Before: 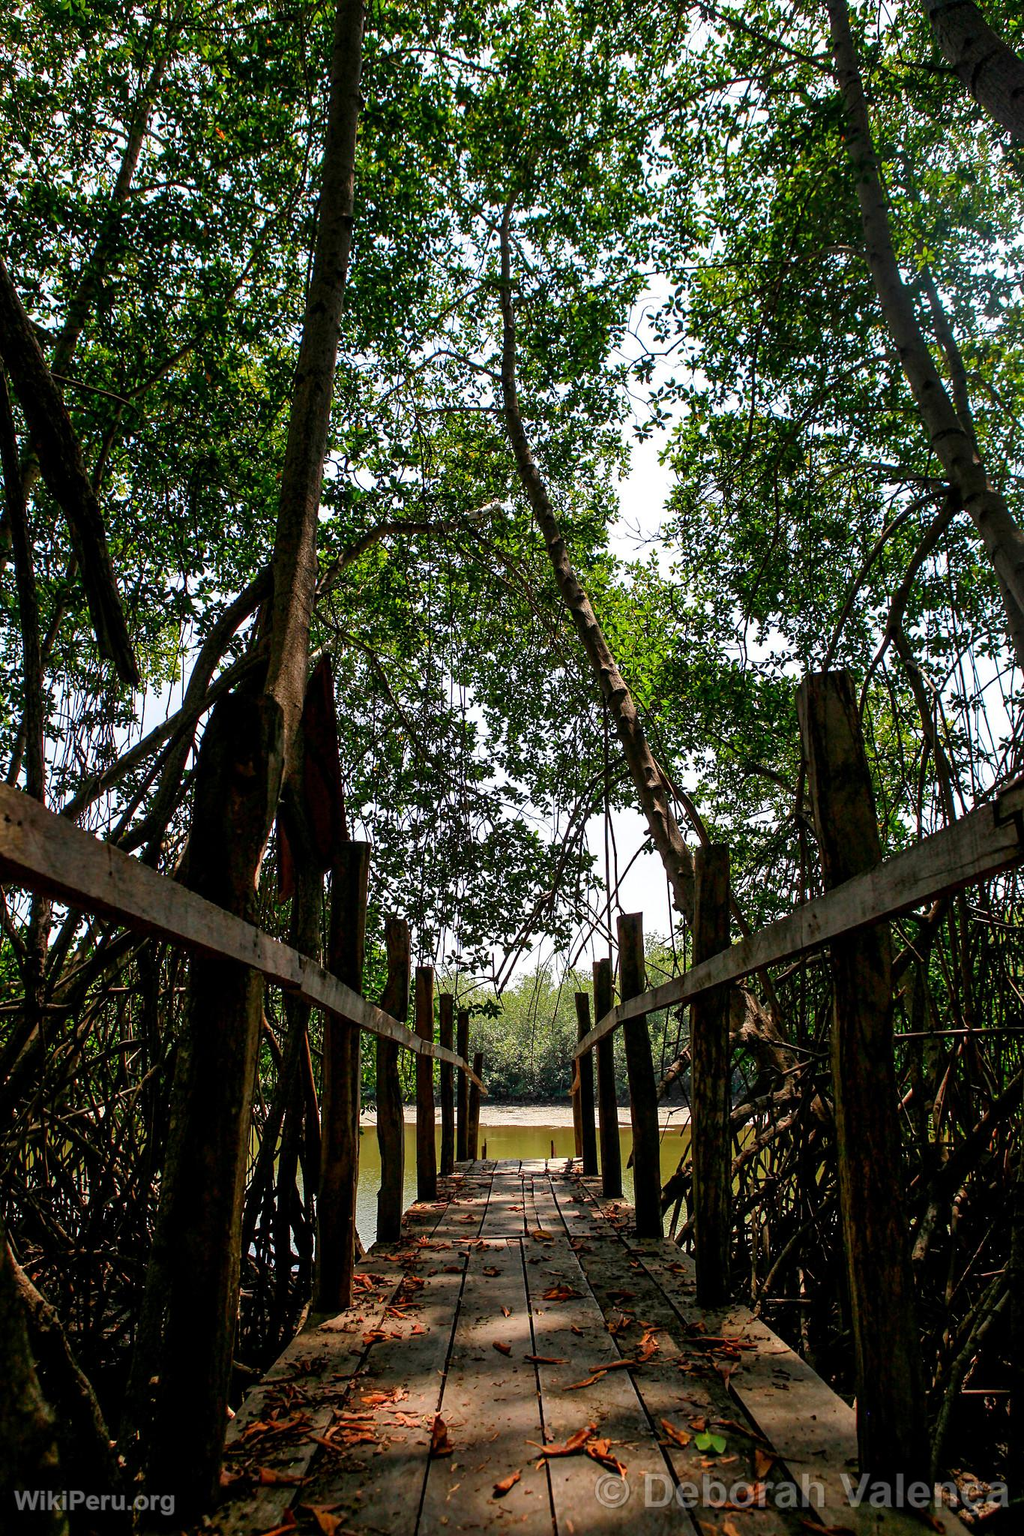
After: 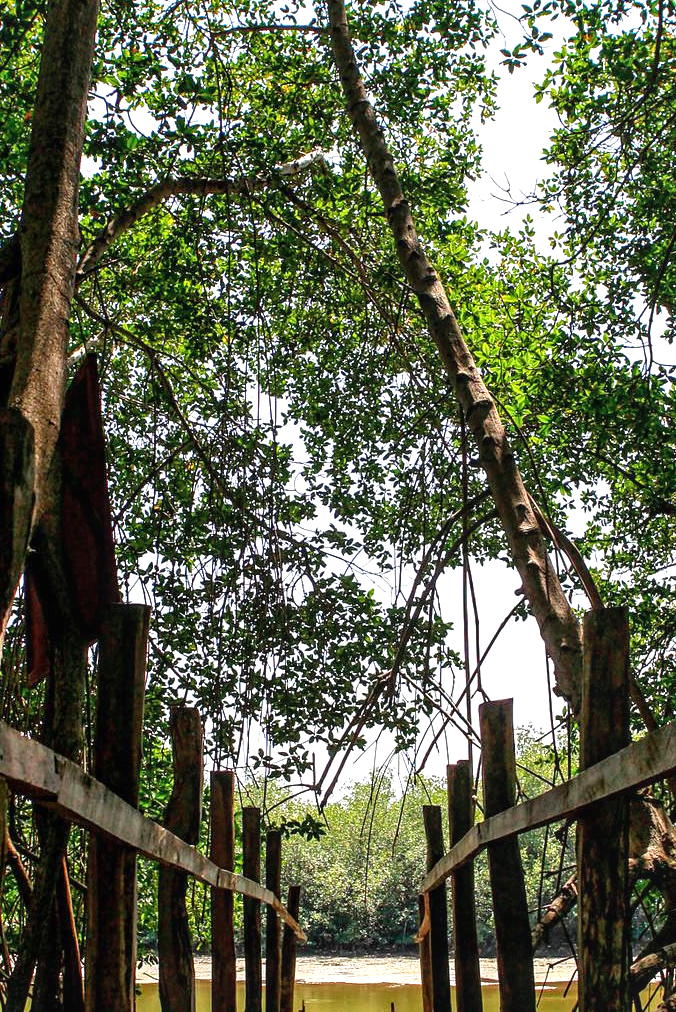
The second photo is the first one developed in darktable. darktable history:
exposure: exposure 0.606 EV, compensate highlight preservation false
crop: left 25.235%, top 25.316%, right 25.218%, bottom 25.269%
local contrast: on, module defaults
